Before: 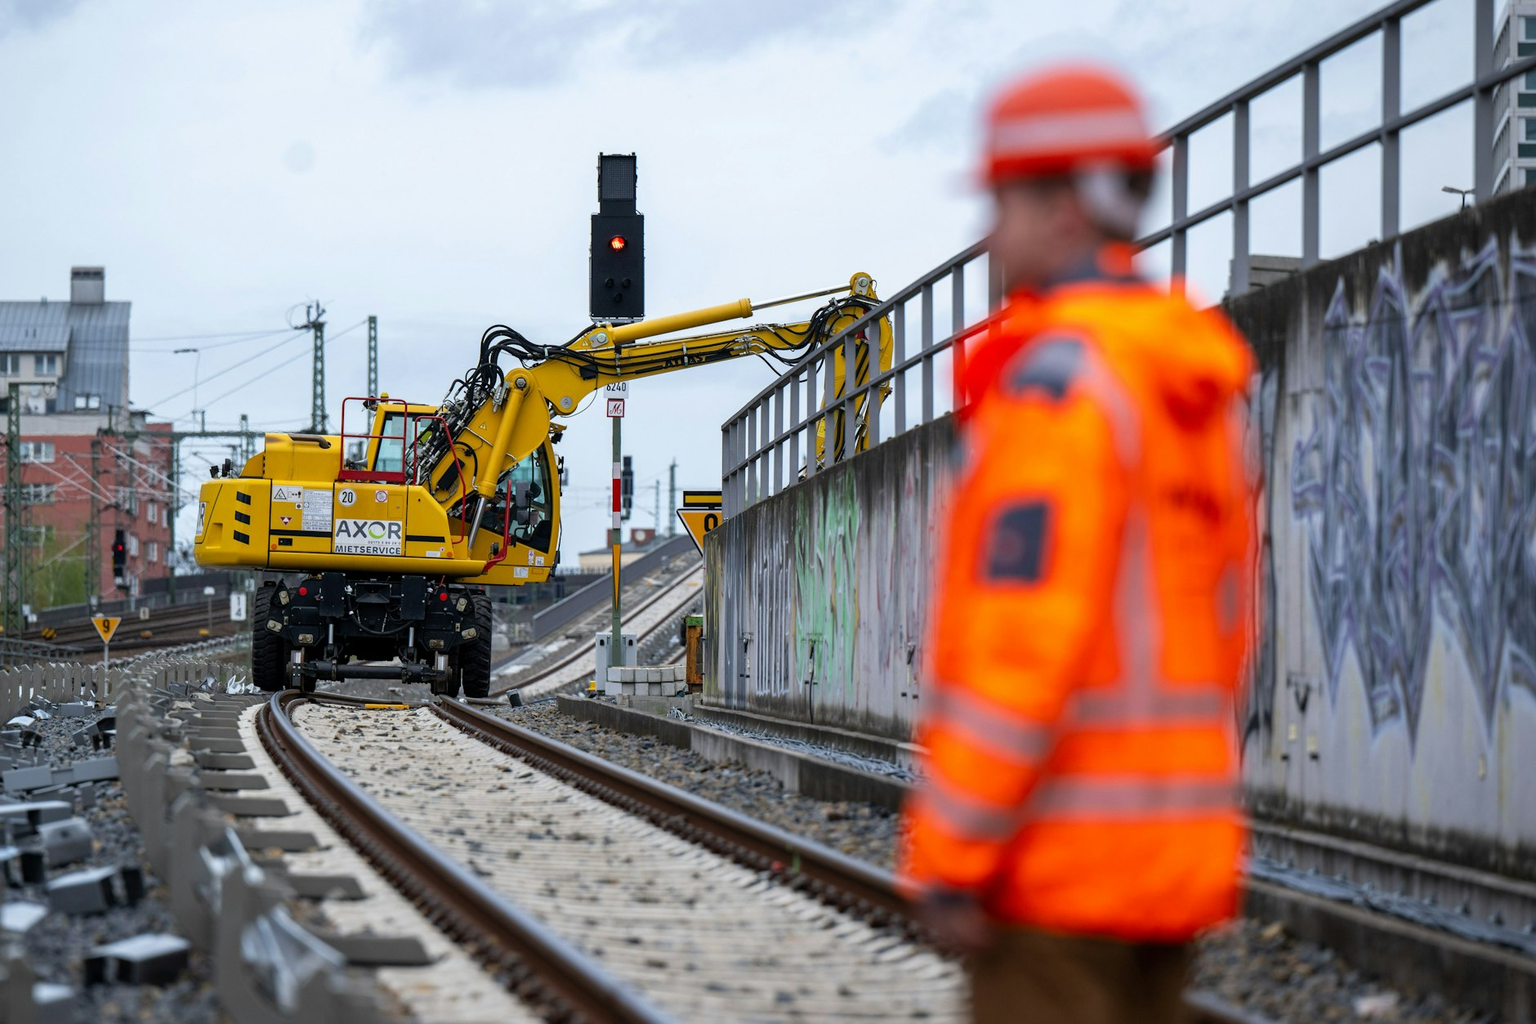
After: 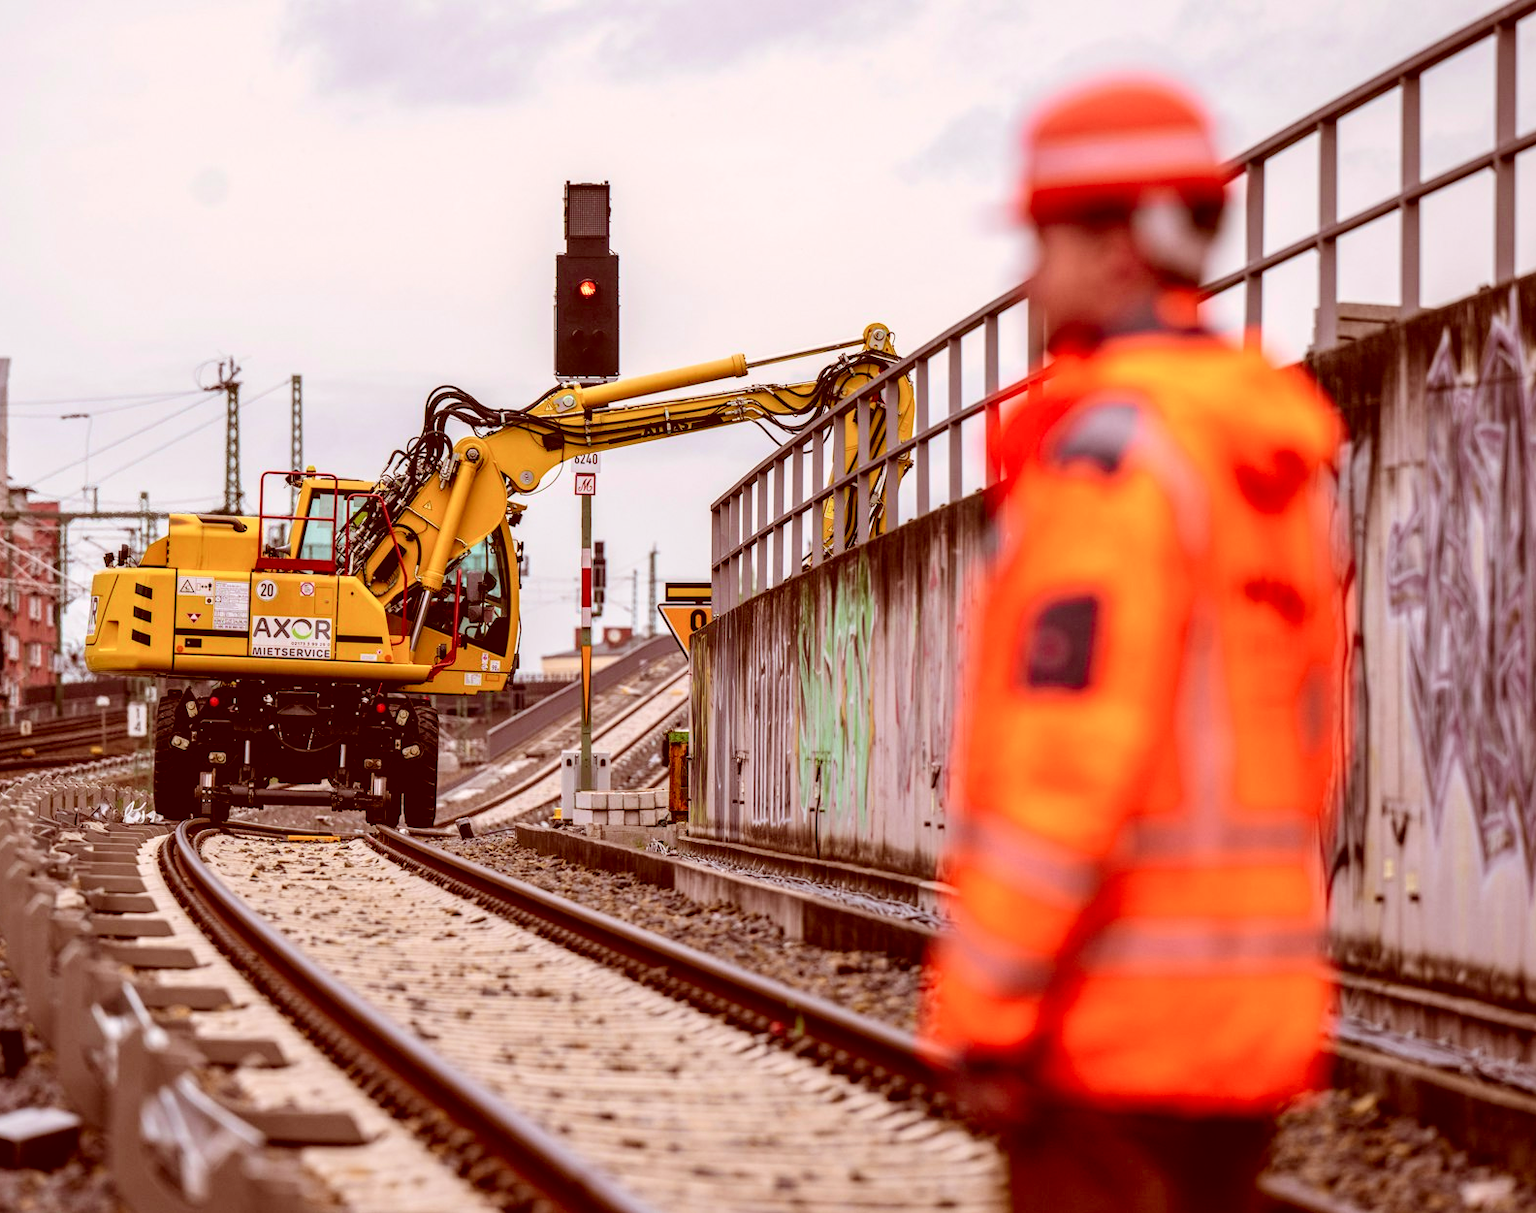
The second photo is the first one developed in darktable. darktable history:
tone curve: curves: ch0 [(0, 0.013) (0.054, 0.018) (0.205, 0.197) (0.289, 0.309) (0.382, 0.437) (0.475, 0.552) (0.666, 0.743) (0.791, 0.85) (1, 0.998)]; ch1 [(0, 0) (0.394, 0.338) (0.449, 0.404) (0.499, 0.498) (0.526, 0.528) (0.543, 0.564) (0.589, 0.633) (0.66, 0.687) (0.783, 0.804) (1, 1)]; ch2 [(0, 0) (0.304, 0.31) (0.403, 0.399) (0.441, 0.421) (0.474, 0.466) (0.498, 0.496) (0.524, 0.538) (0.555, 0.584) (0.633, 0.665) (0.7, 0.711) (1, 1)], color space Lab, independent channels, preserve colors none
crop: left 8.026%, right 7.374%
local contrast: on, module defaults
color correction: highlights a* 9.03, highlights b* 8.71, shadows a* 40, shadows b* 40, saturation 0.8
